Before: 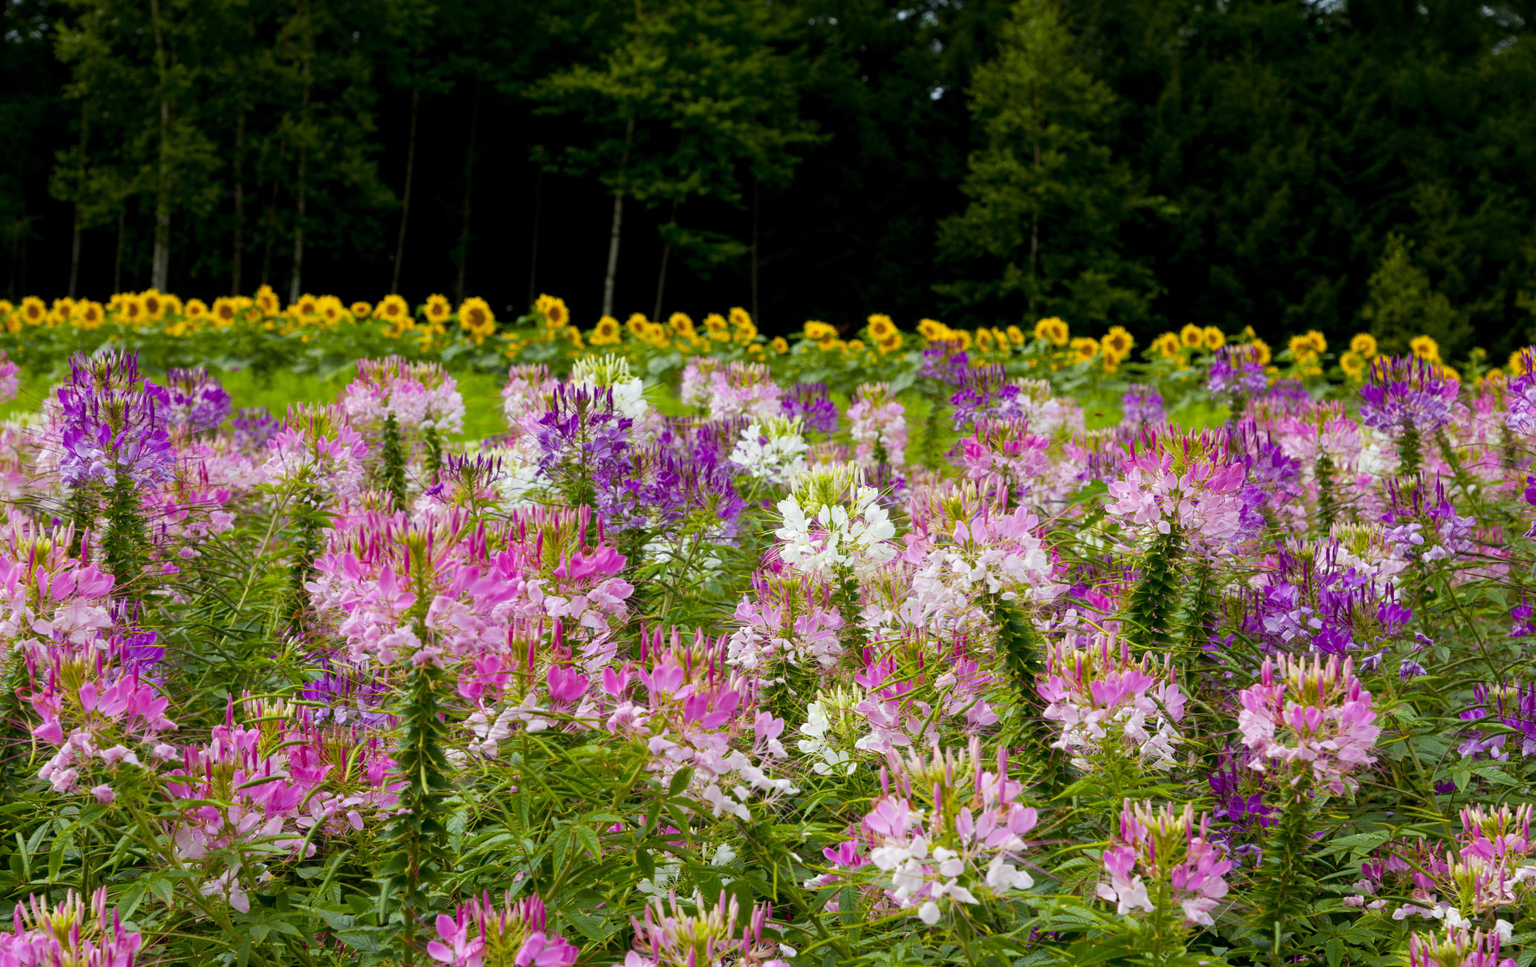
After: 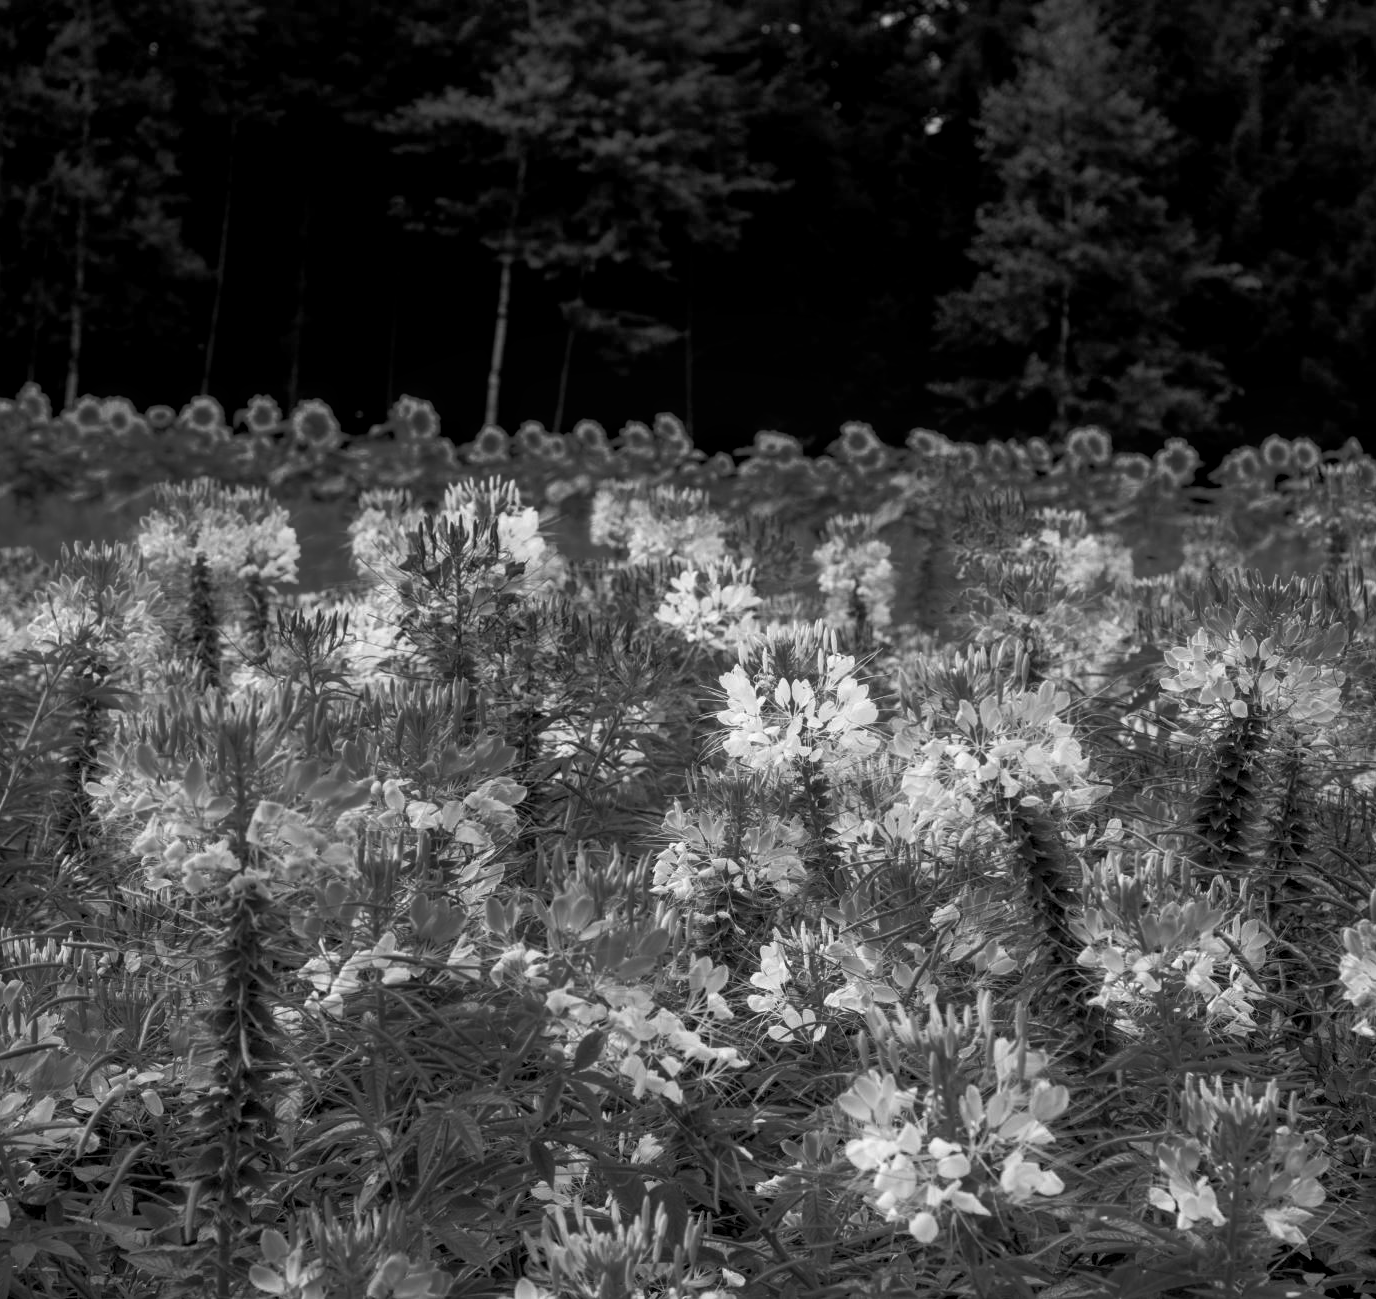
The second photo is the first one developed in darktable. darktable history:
color correction: highlights a* 8.98, highlights b* 15.09, shadows a* -0.49, shadows b* 26.52
monochrome: a 0, b 0, size 0.5, highlights 0.57
local contrast: on, module defaults
crop and rotate: left 15.754%, right 17.579%
